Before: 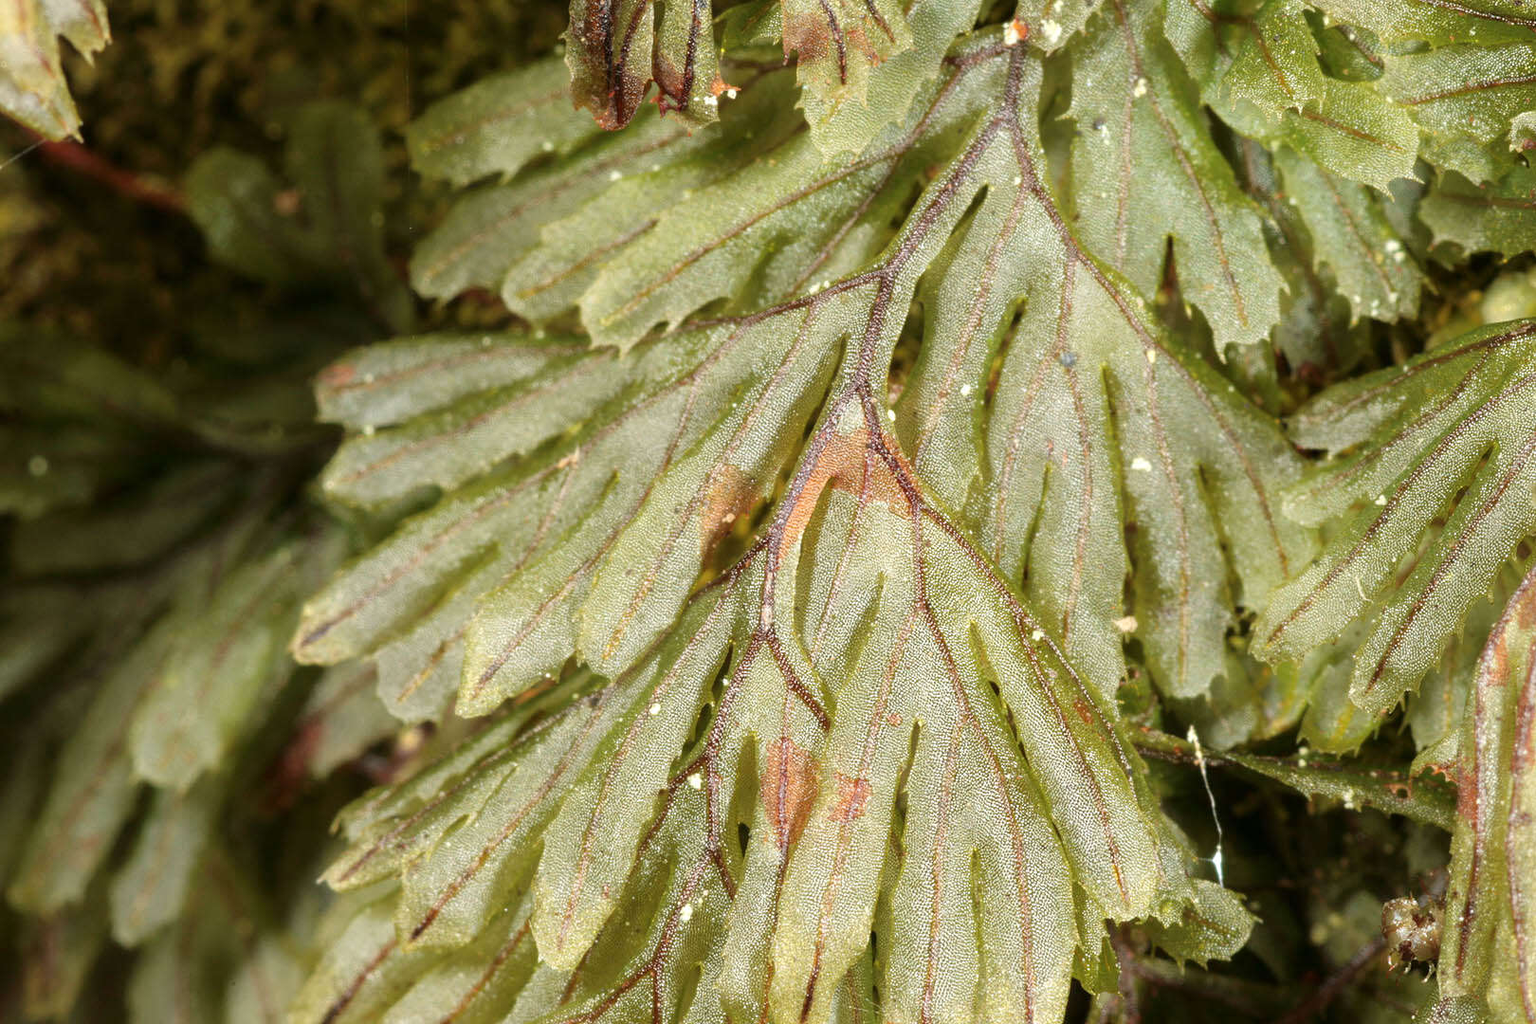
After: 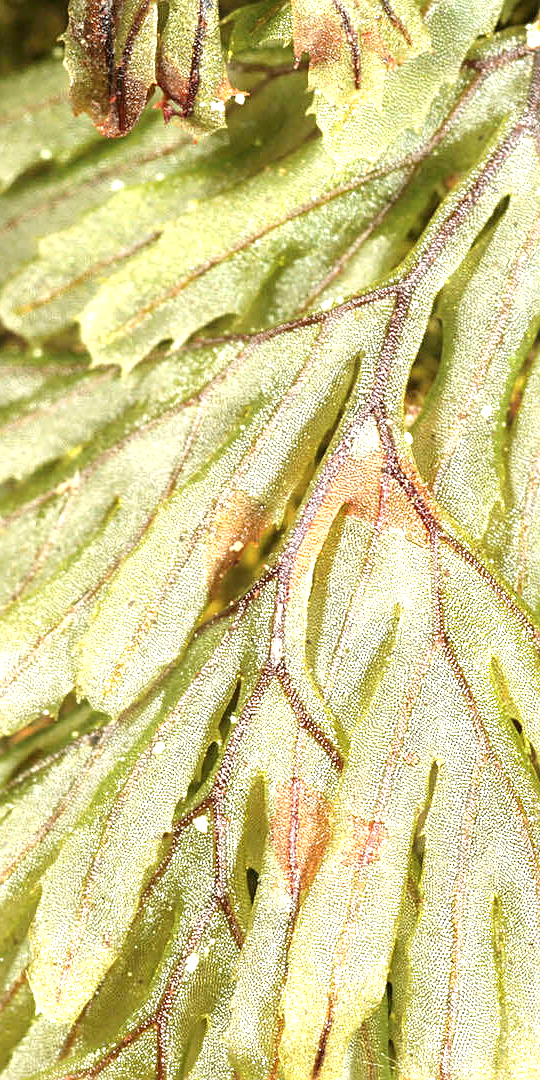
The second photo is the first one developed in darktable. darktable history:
crop: left 32.897%, right 33.717%
sharpen: on, module defaults
exposure: black level correction 0, exposure 0.951 EV, compensate exposure bias true, compensate highlight preservation false
